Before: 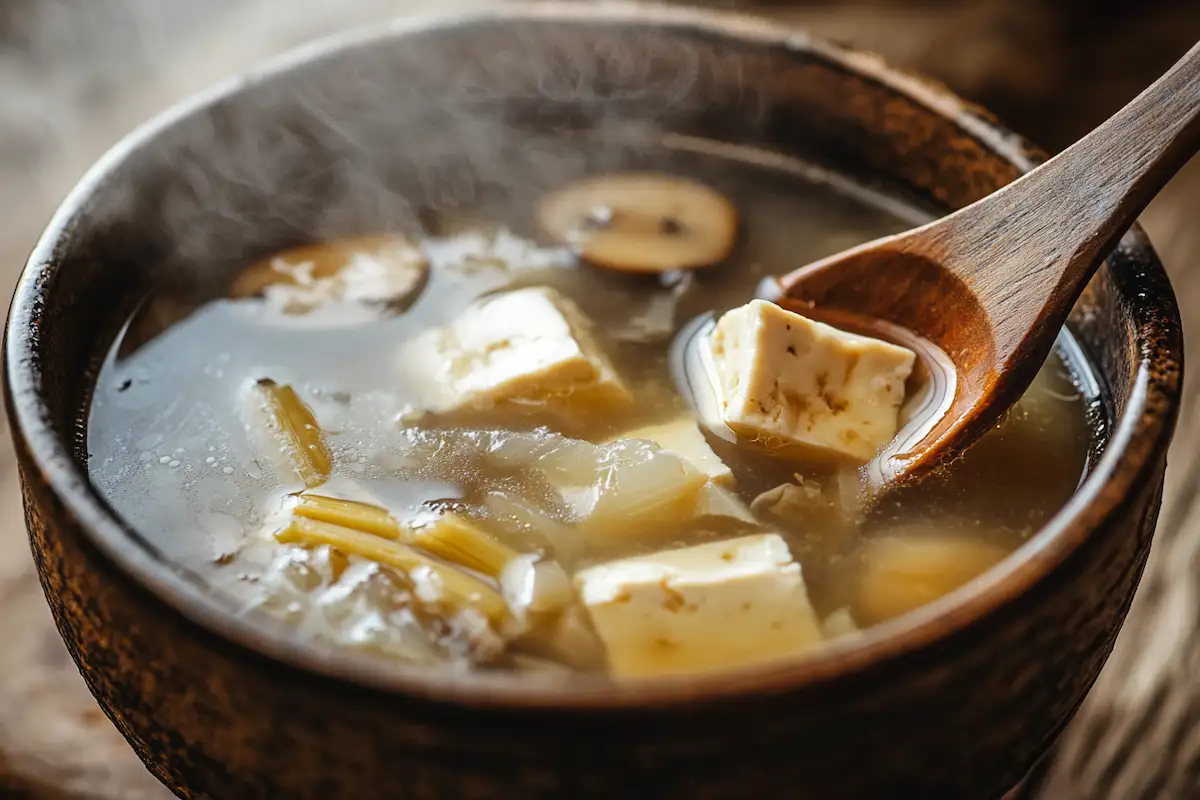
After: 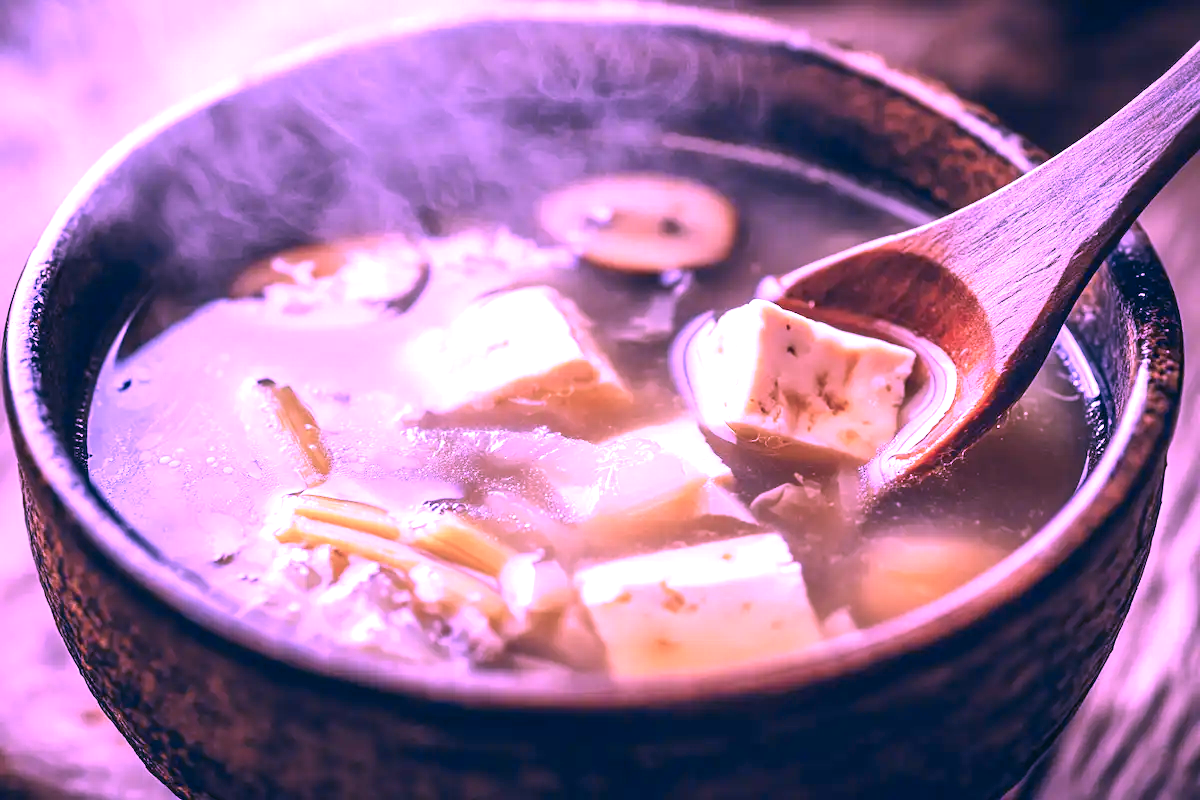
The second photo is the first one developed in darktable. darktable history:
exposure: exposure 1.09 EV, compensate highlight preservation false
color correction: highlights a* 10.34, highlights b* 14.02, shadows a* -10.1, shadows b* -15.01
color calibration: illuminant custom, x 0.379, y 0.482, temperature 4444.77 K
